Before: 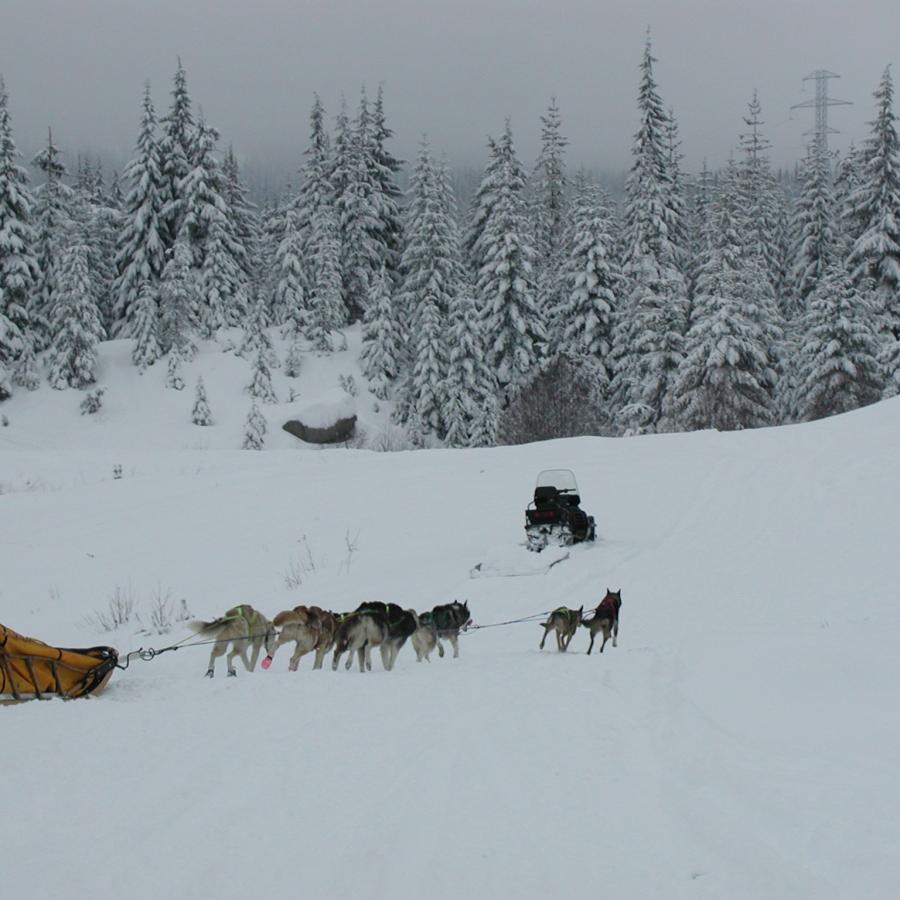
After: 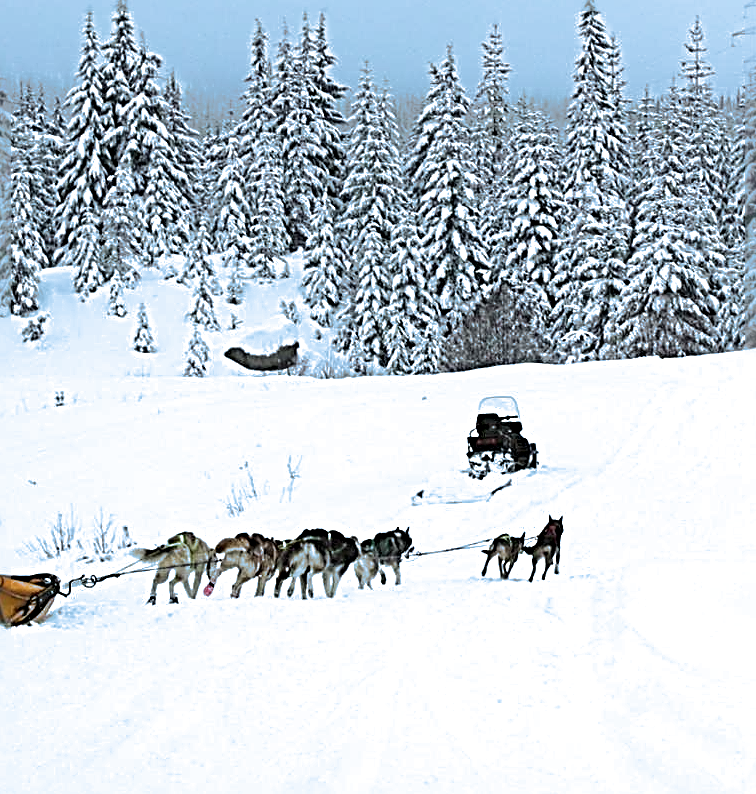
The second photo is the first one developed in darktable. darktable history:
exposure: exposure 1 EV, compensate highlight preservation false
sharpen: radius 4.001, amount 2
crop: left 6.446%, top 8.188%, right 9.538%, bottom 3.548%
split-toning: shadows › hue 351.18°, shadows › saturation 0.86, highlights › hue 218.82°, highlights › saturation 0.73, balance -19.167
